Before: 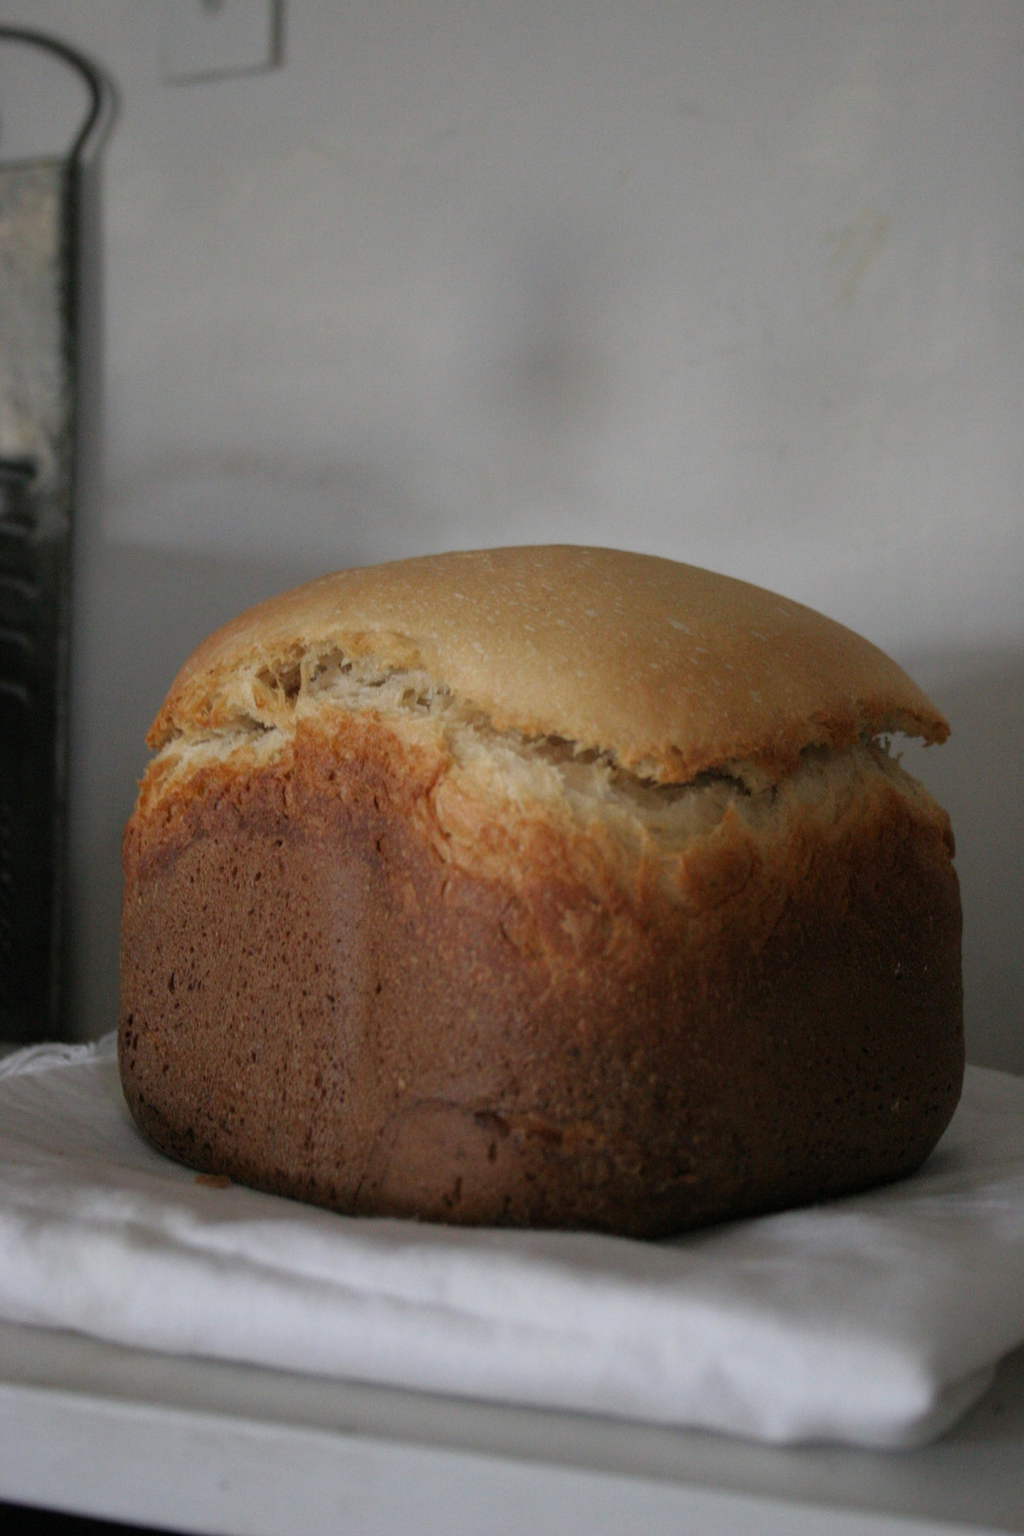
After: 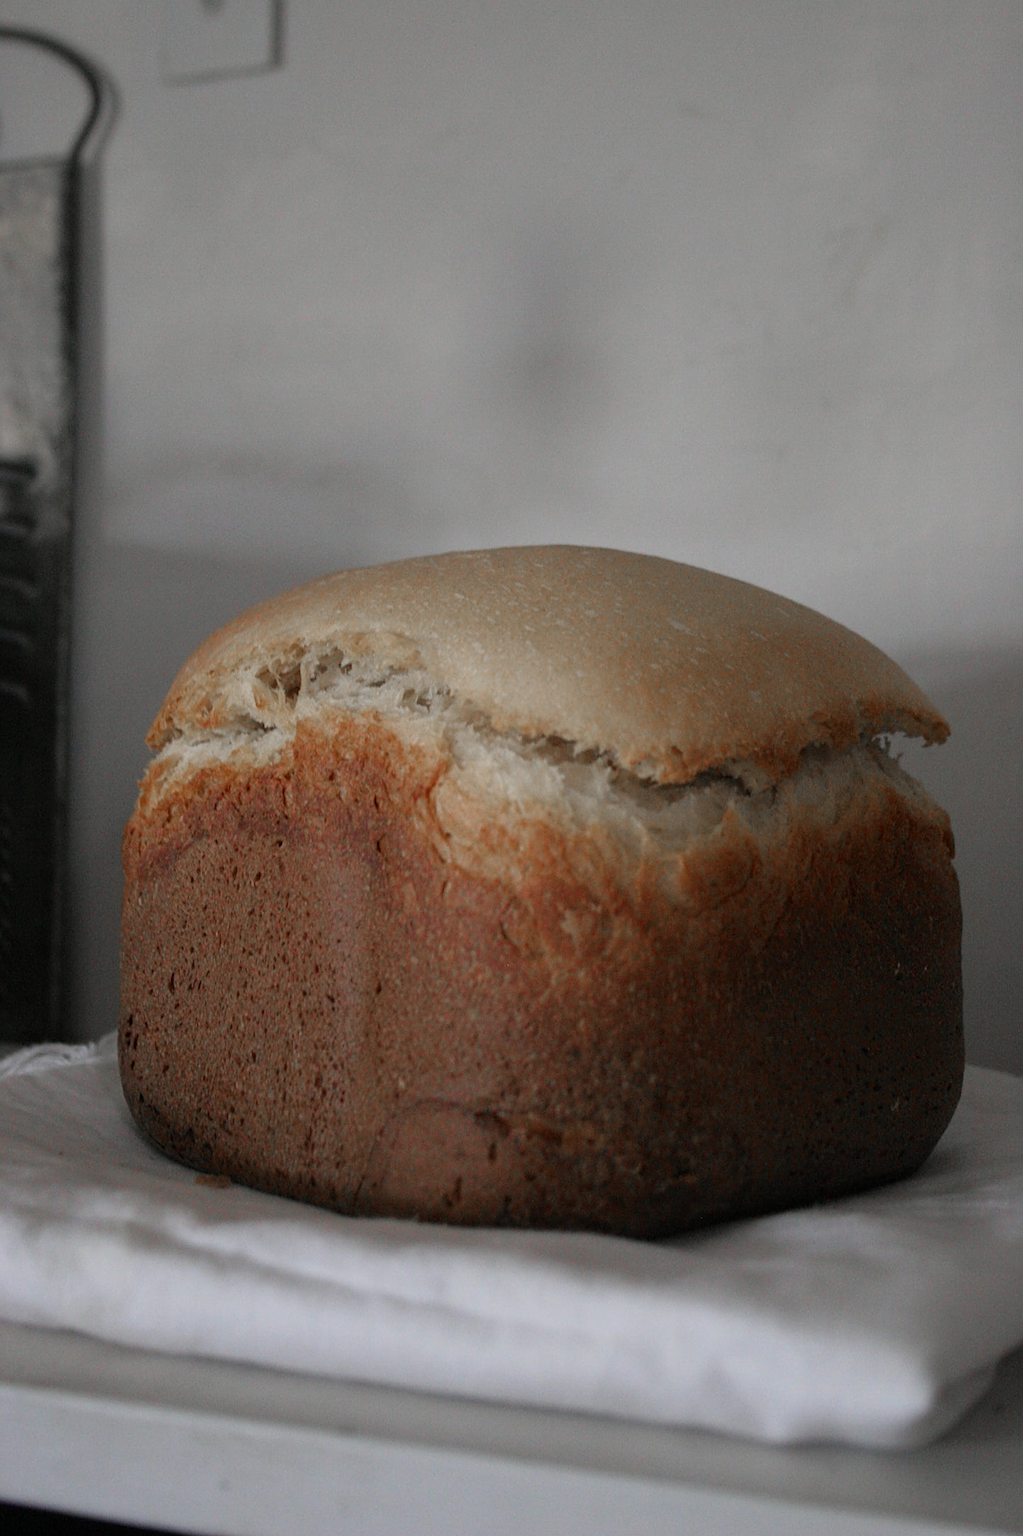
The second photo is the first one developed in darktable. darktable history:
color zones: curves: ch1 [(0, 0.708) (0.088, 0.648) (0.245, 0.187) (0.429, 0.326) (0.571, 0.498) (0.714, 0.5) (0.857, 0.5) (1, 0.708)]
sharpen: on, module defaults
